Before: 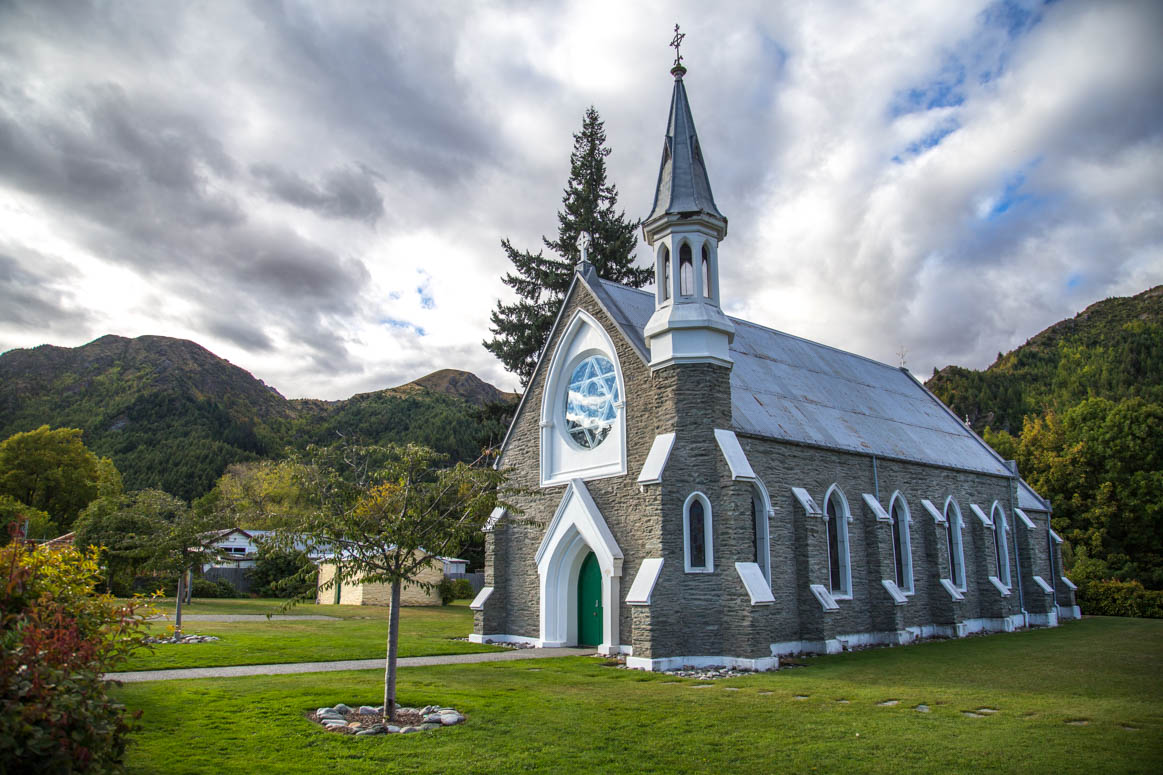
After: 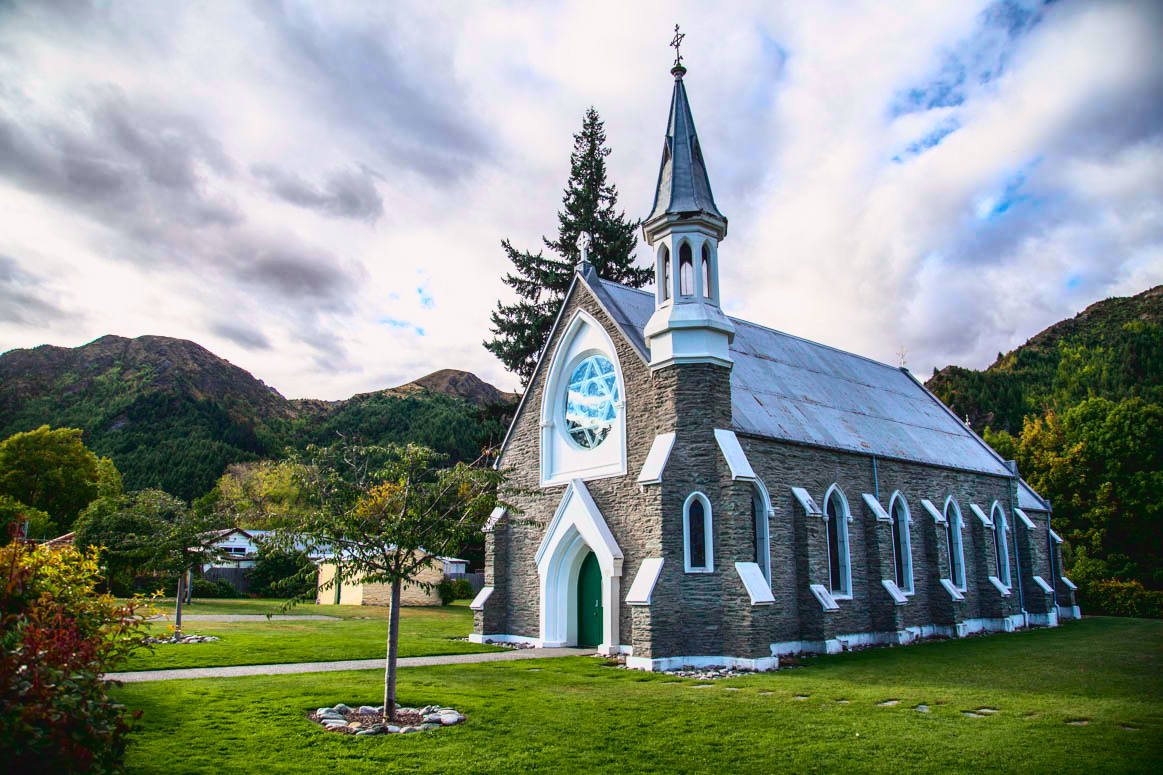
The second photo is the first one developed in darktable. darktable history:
tone curve: curves: ch0 [(0, 0.031) (0.139, 0.084) (0.311, 0.278) (0.495, 0.544) (0.718, 0.816) (0.841, 0.909) (1, 0.967)]; ch1 [(0, 0) (0.272, 0.249) (0.388, 0.385) (0.479, 0.456) (0.495, 0.497) (0.538, 0.55) (0.578, 0.595) (0.707, 0.778) (1, 1)]; ch2 [(0, 0) (0.125, 0.089) (0.353, 0.329) (0.443, 0.408) (0.502, 0.495) (0.56, 0.553) (0.608, 0.631) (1, 1)], color space Lab, independent channels, preserve colors none
white balance: red 1.009, blue 0.985
